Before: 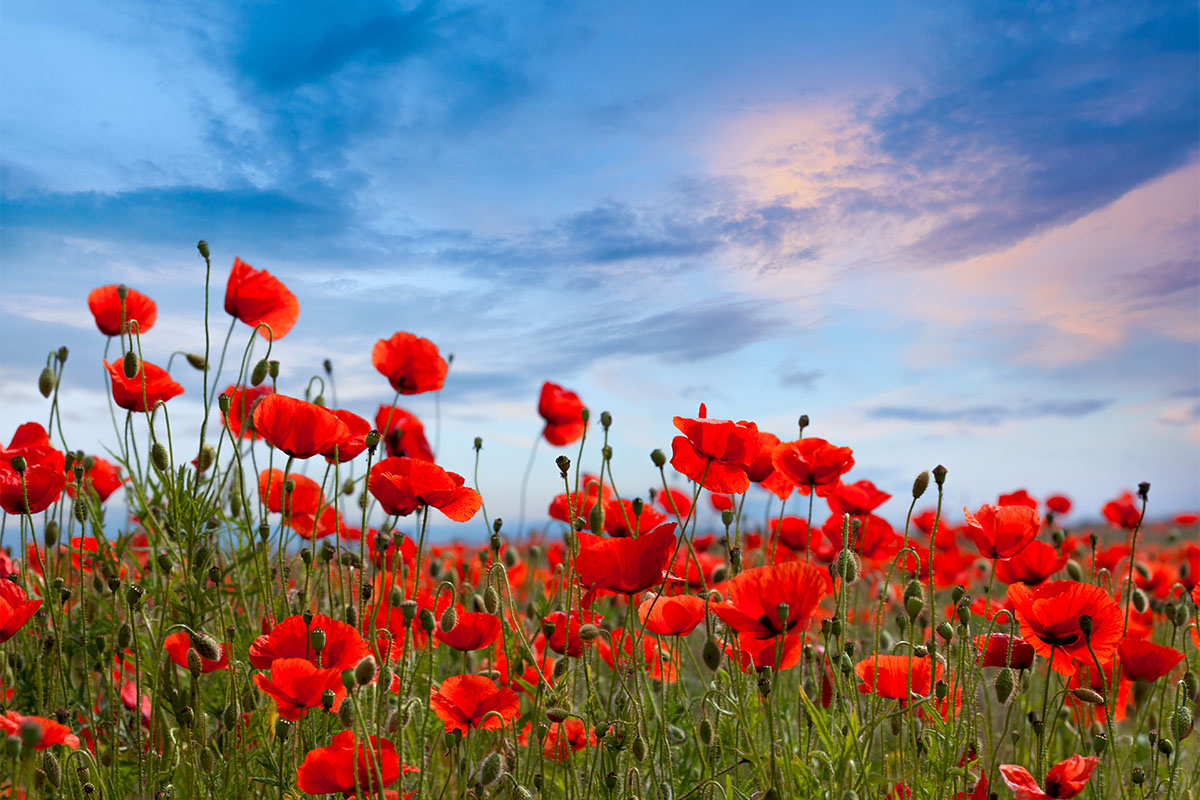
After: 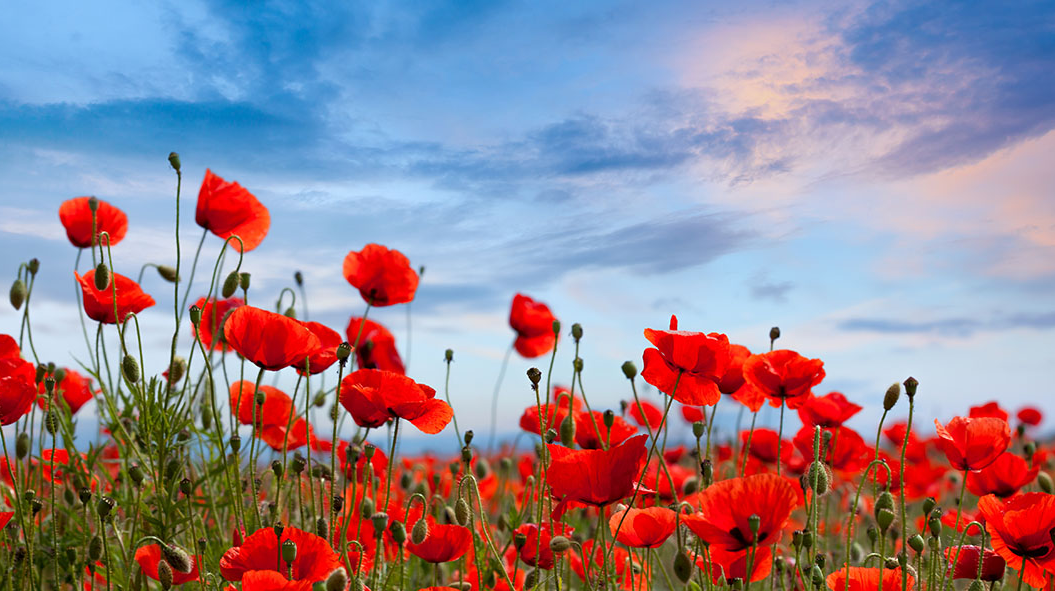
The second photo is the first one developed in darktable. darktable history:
crop and rotate: left 2.466%, top 11.027%, right 9.59%, bottom 15.018%
